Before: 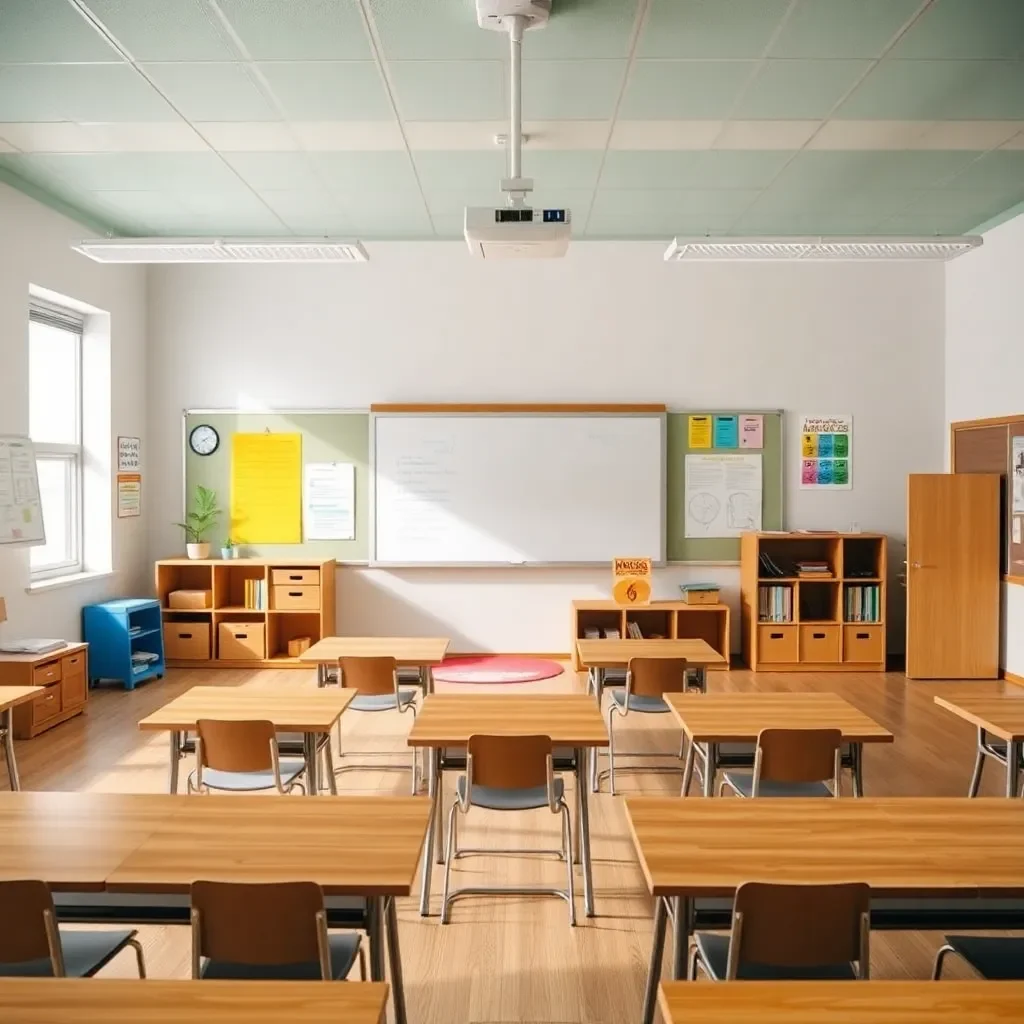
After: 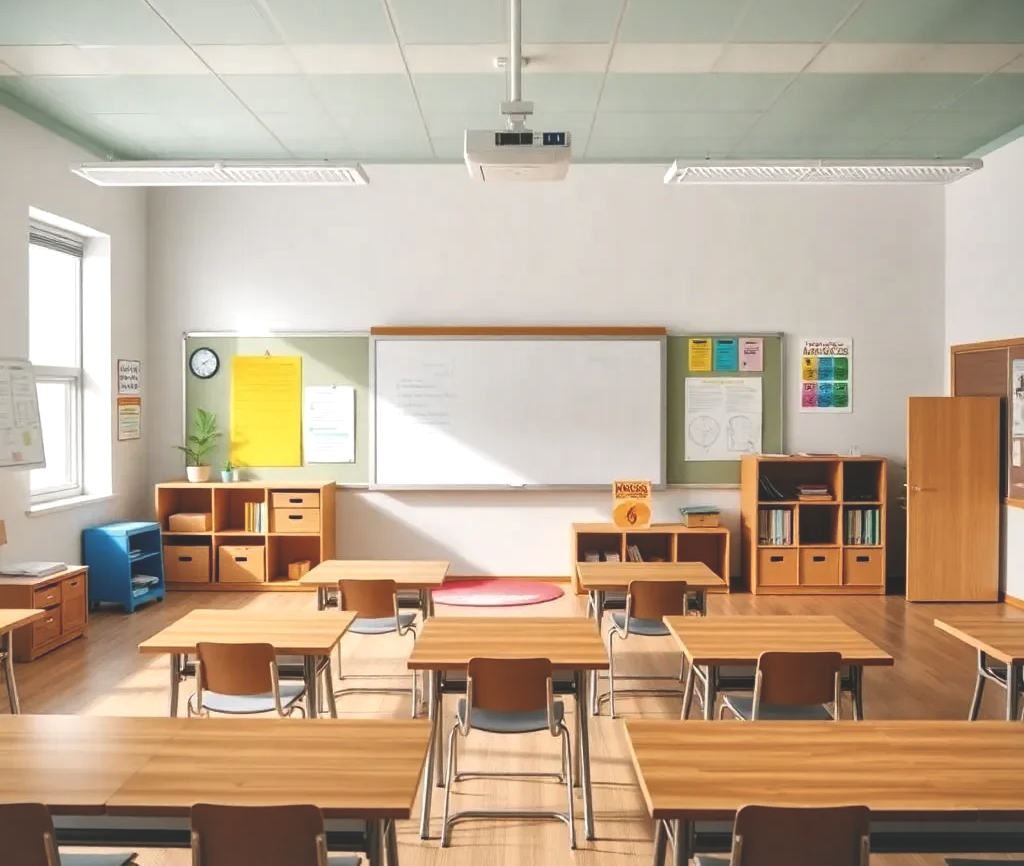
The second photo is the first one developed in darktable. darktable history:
exposure: black level correction -0.027, compensate highlight preservation false
local contrast: mode bilateral grid, contrast 21, coarseness 51, detail 148%, midtone range 0.2
crop: top 7.583%, bottom 7.837%
